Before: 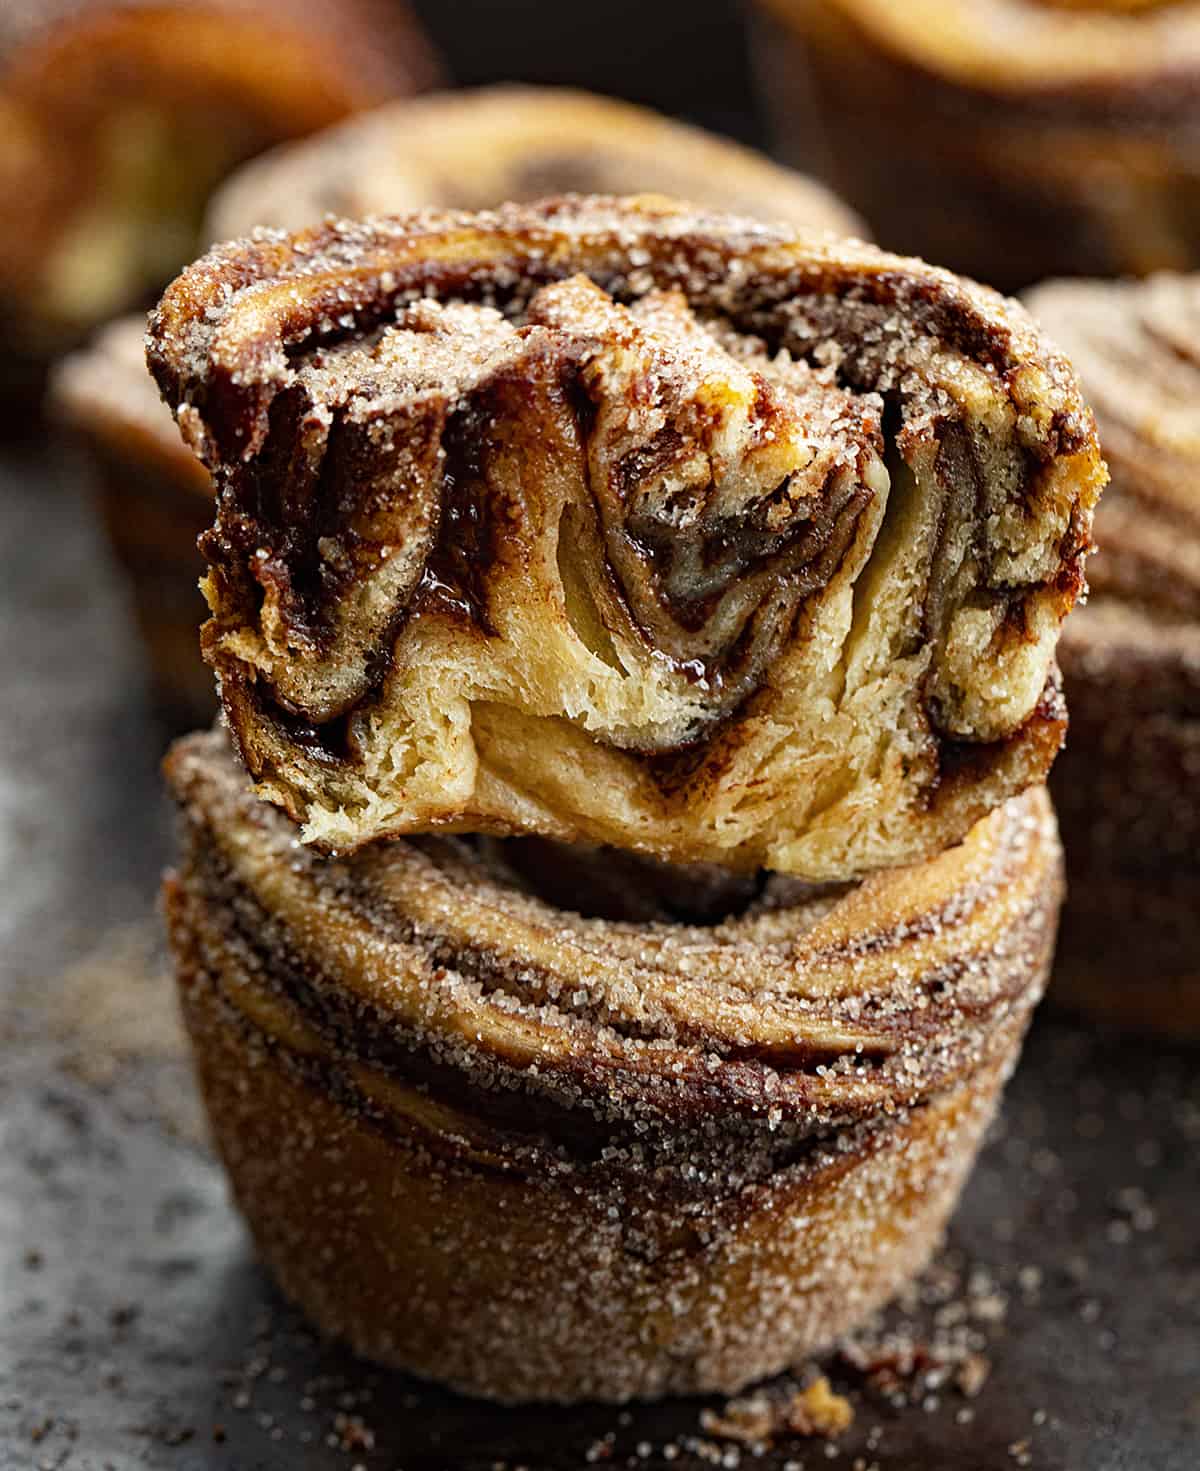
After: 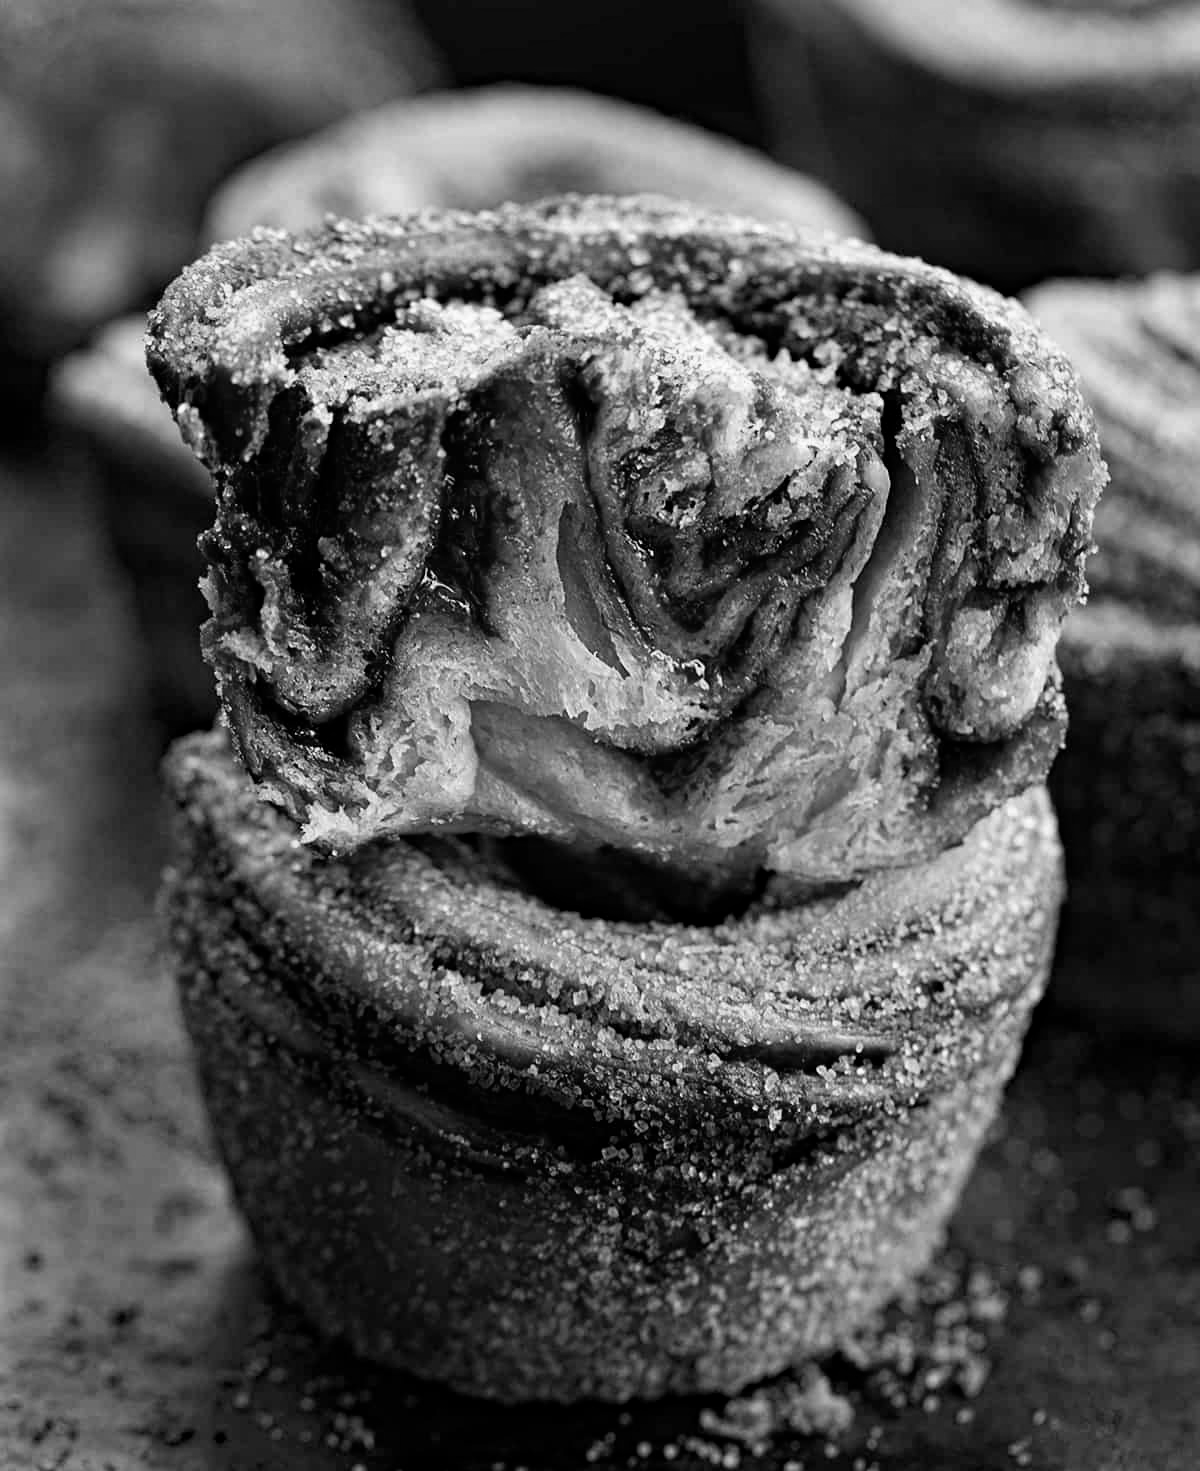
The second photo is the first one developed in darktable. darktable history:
color calibration: output gray [0.267, 0.423, 0.261, 0], illuminant same as pipeline (D50), adaptation none (bypass)
haze removal: compatibility mode true, adaptive false
